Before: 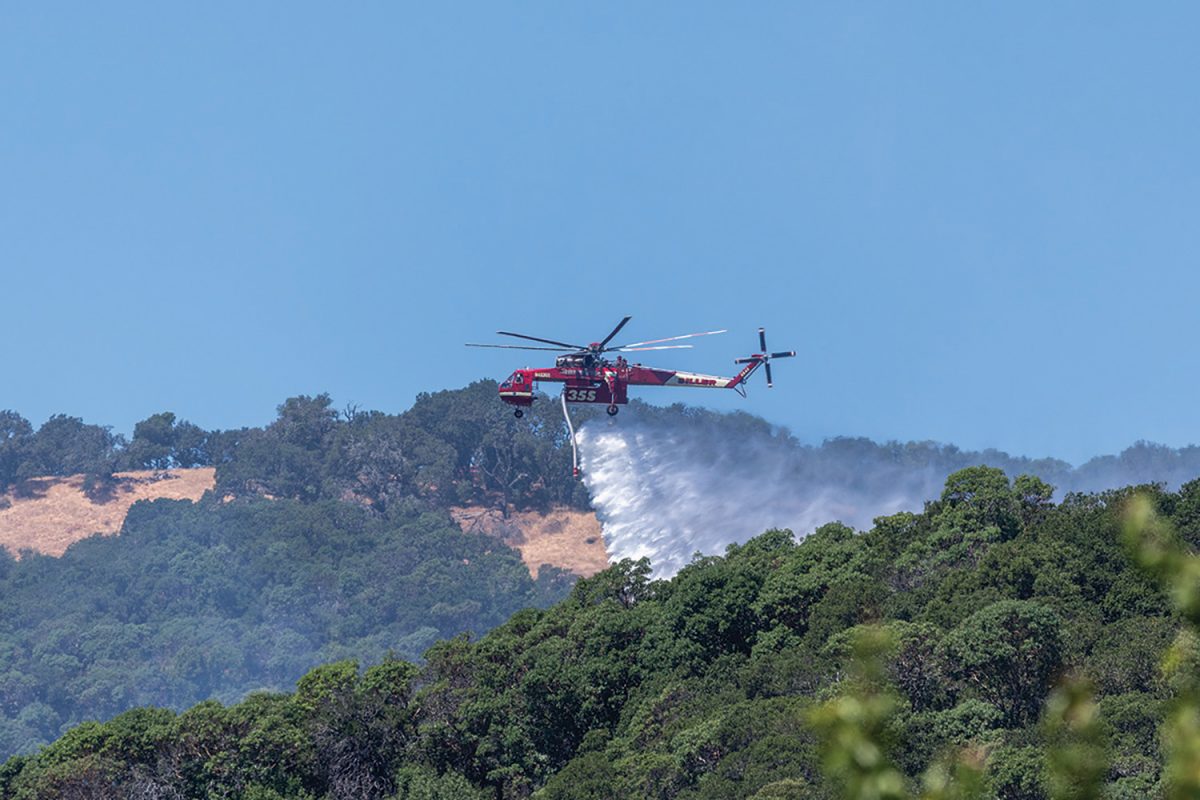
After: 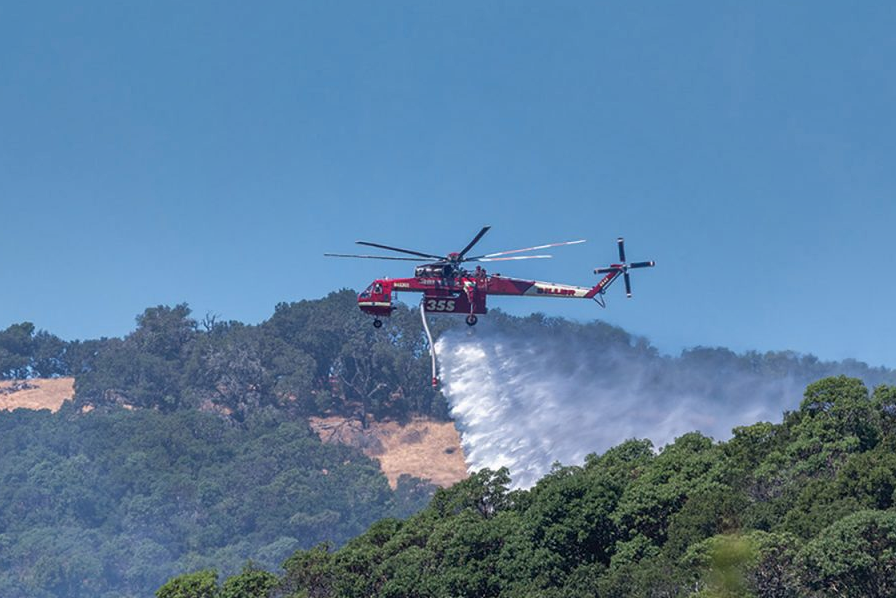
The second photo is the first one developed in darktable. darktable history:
crop and rotate: left 11.831%, top 11.346%, right 13.429%, bottom 13.899%
shadows and highlights: shadows 19.13, highlights -83.41, soften with gaussian
